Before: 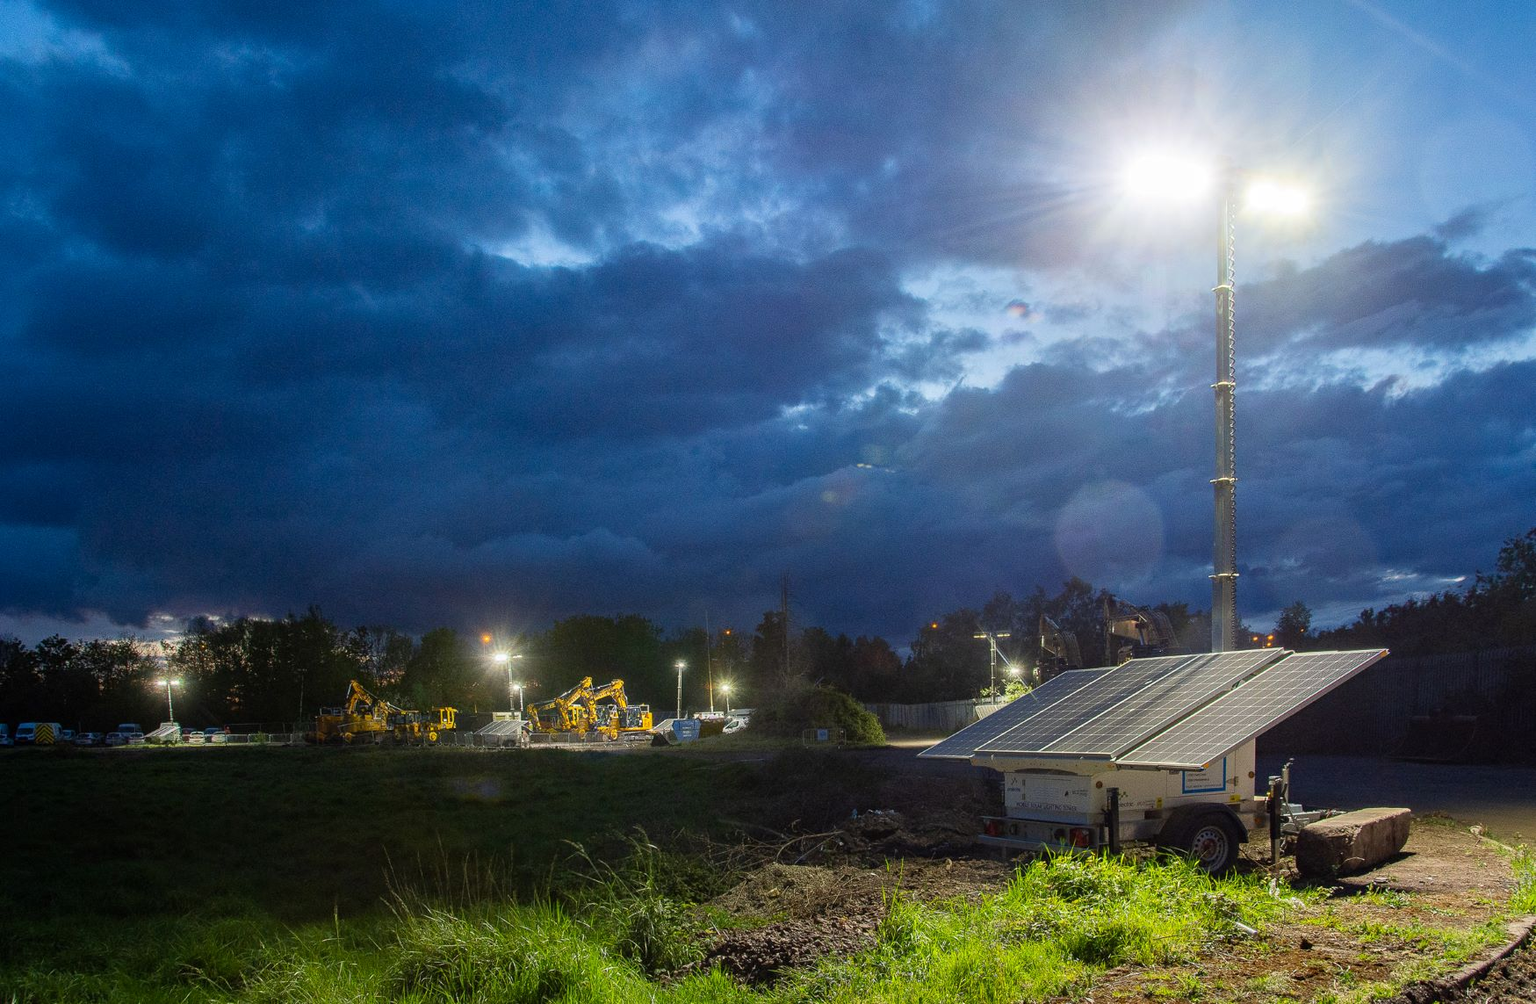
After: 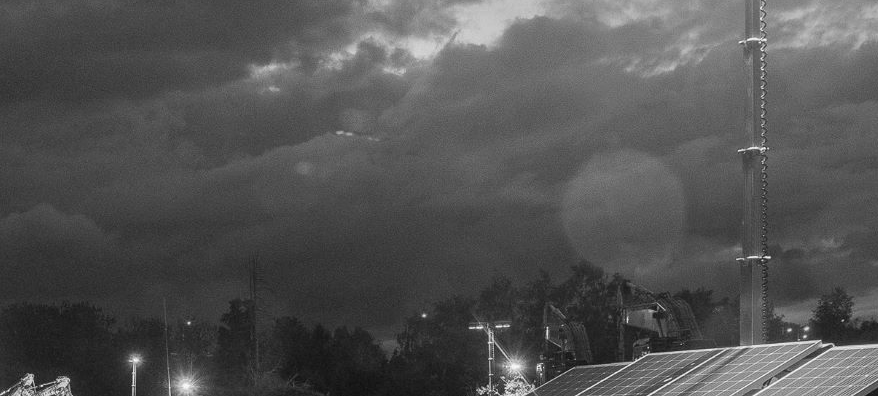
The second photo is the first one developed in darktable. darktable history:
monochrome: a 32, b 64, size 2.3
crop: left 36.607%, top 34.735%, right 13.146%, bottom 30.611%
